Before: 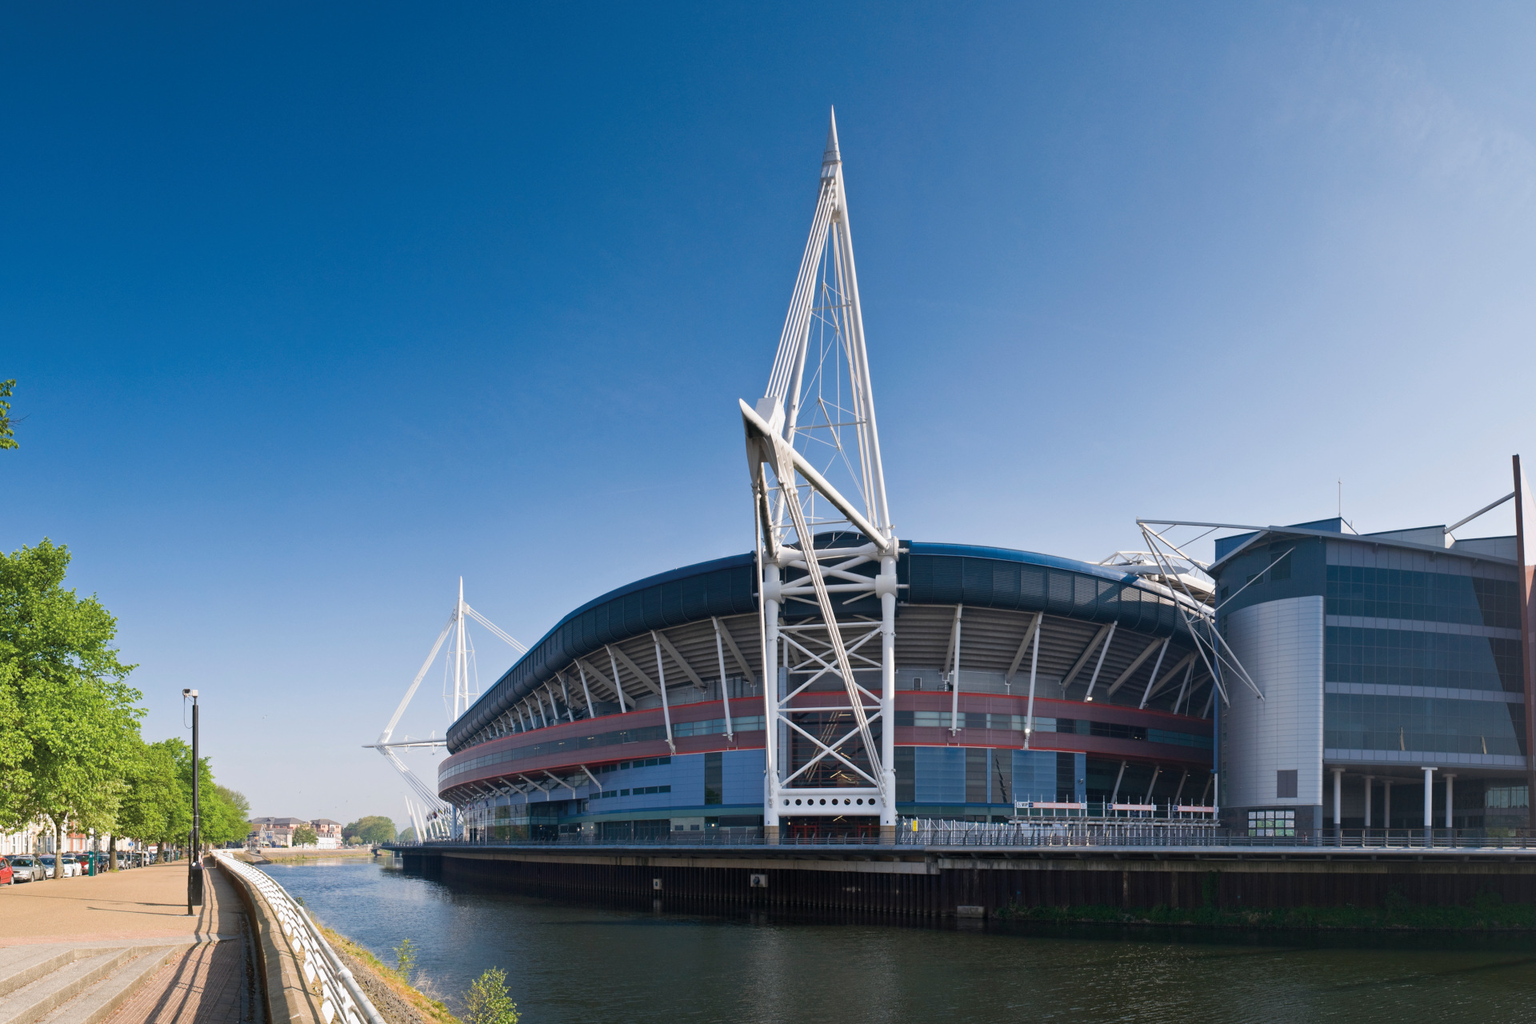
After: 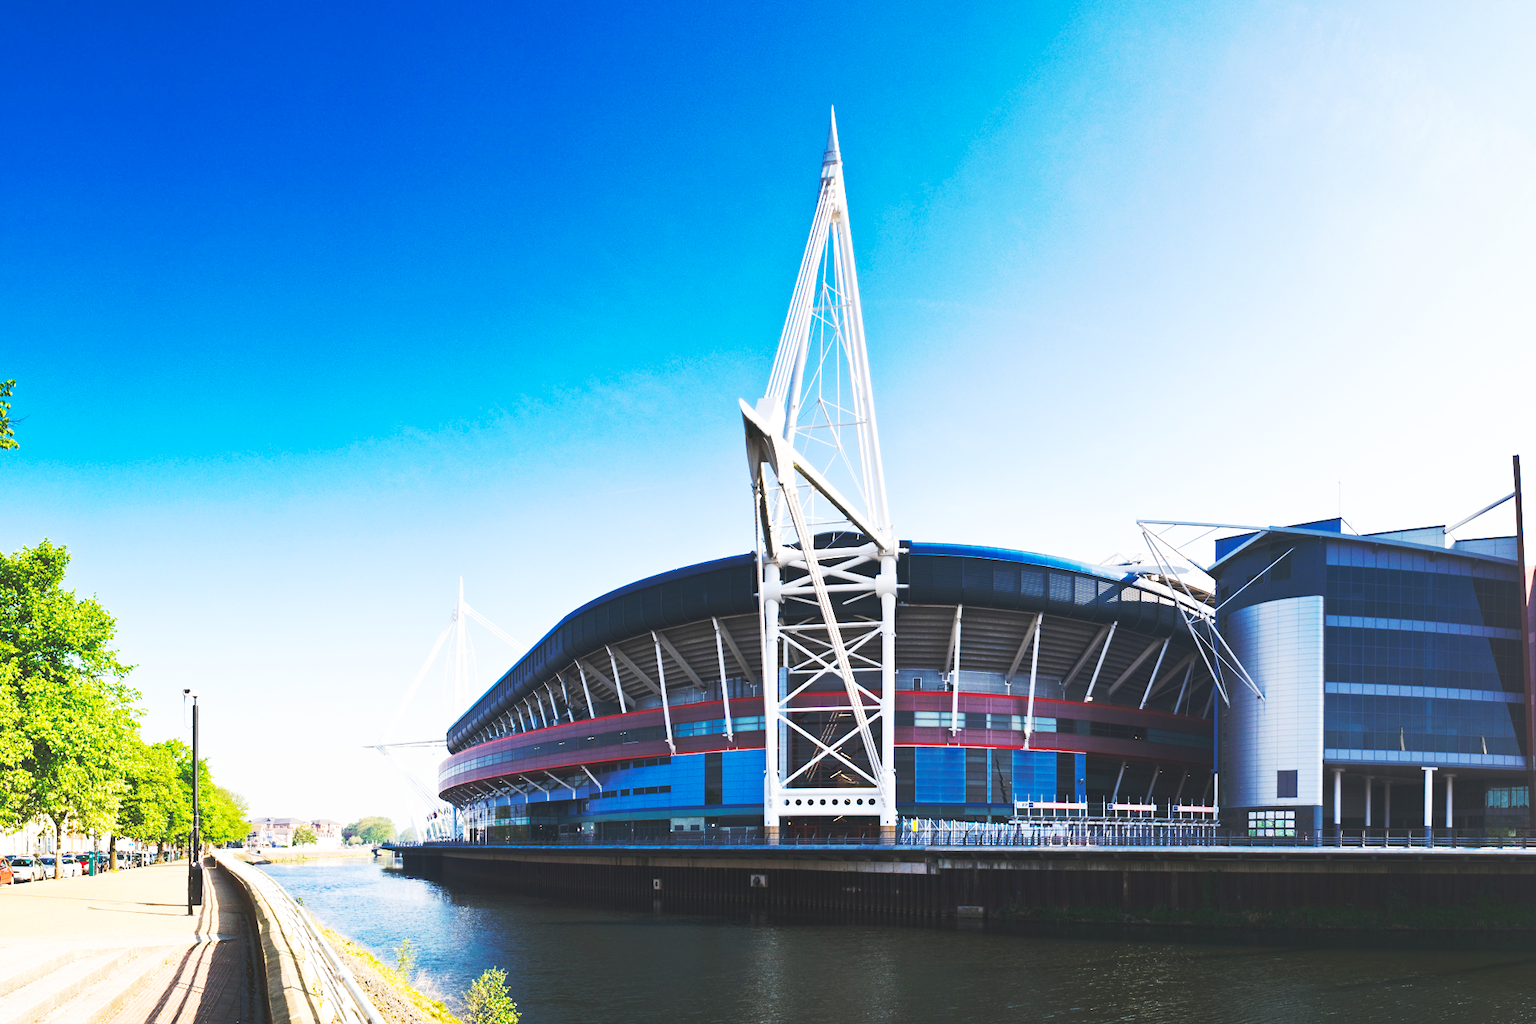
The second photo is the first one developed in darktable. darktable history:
base curve: curves: ch0 [(0, 0.015) (0.085, 0.116) (0.134, 0.298) (0.19, 0.545) (0.296, 0.764) (0.599, 0.982) (1, 1)], preserve colors none
velvia: strength 6.33%
